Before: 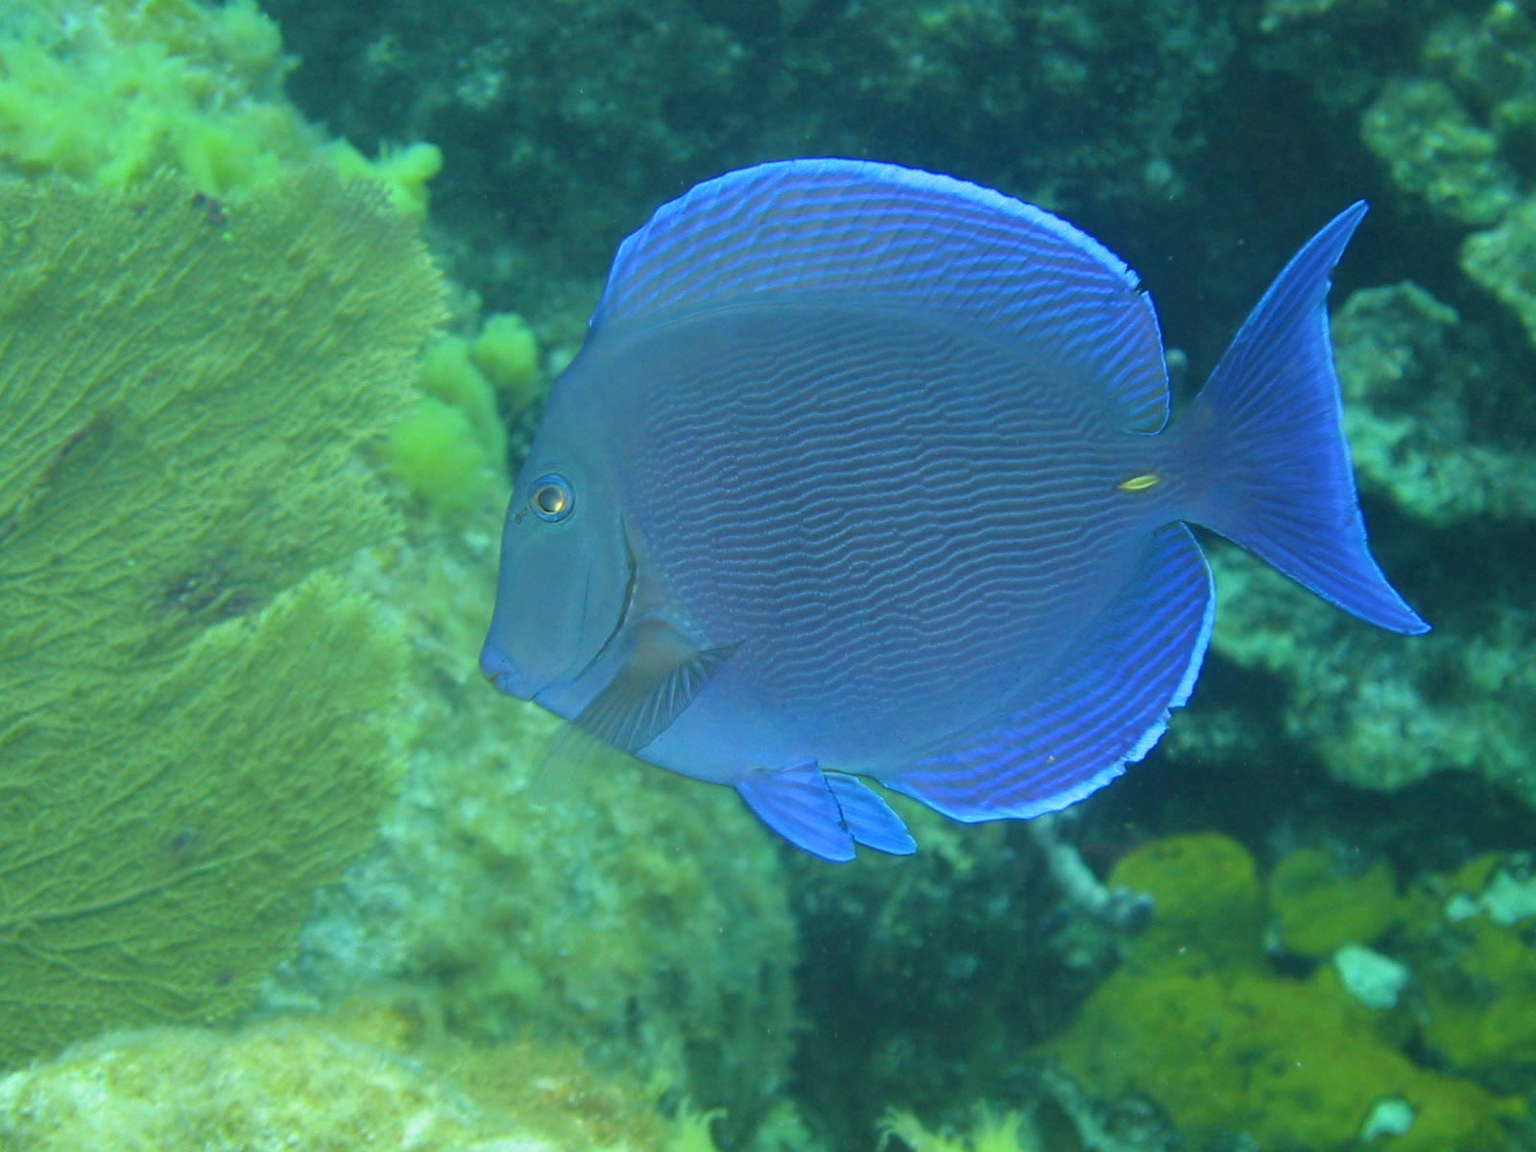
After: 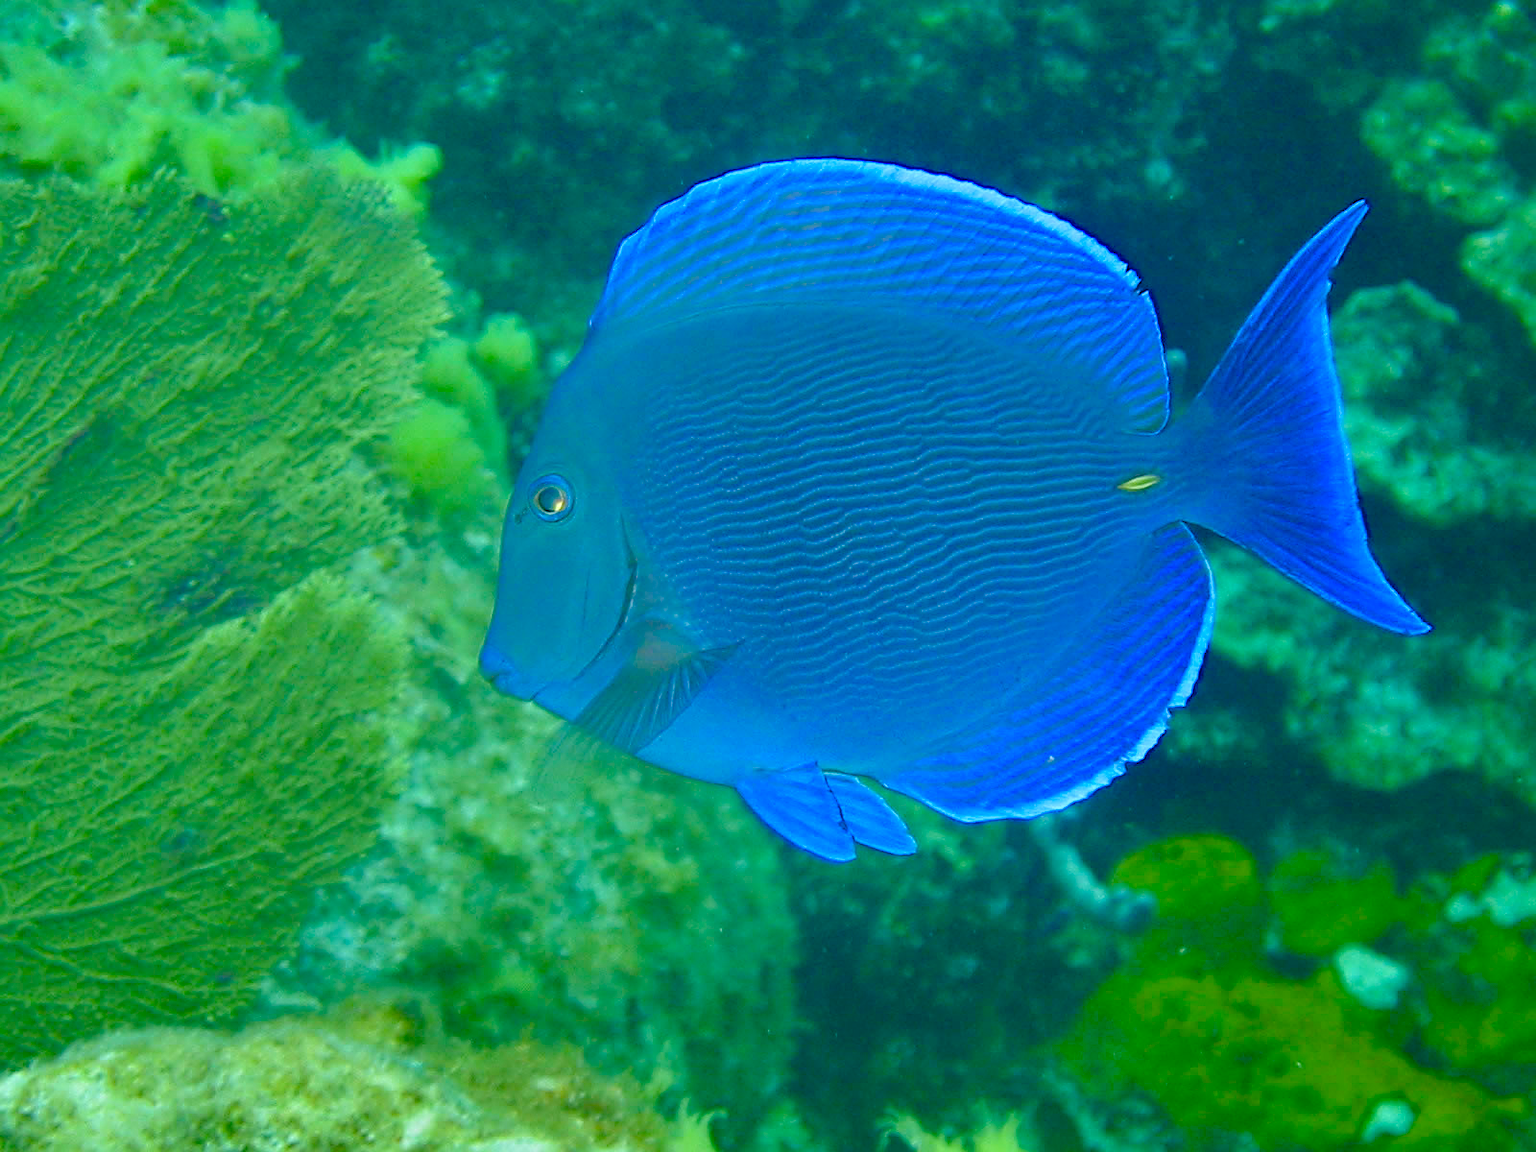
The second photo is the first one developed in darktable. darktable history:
sharpen: on, module defaults
color balance rgb: linear chroma grading › shadows 31.523%, linear chroma grading › global chroma -2.627%, linear chroma grading › mid-tones 3.846%, perceptual saturation grading › global saturation 0.703%, perceptual saturation grading › mid-tones 6.437%, perceptual saturation grading › shadows 72.148%, global vibrance 20%
shadows and highlights: radius 108.52, shadows 45.5, highlights -67.51, low approximation 0.01, soften with gaussian
